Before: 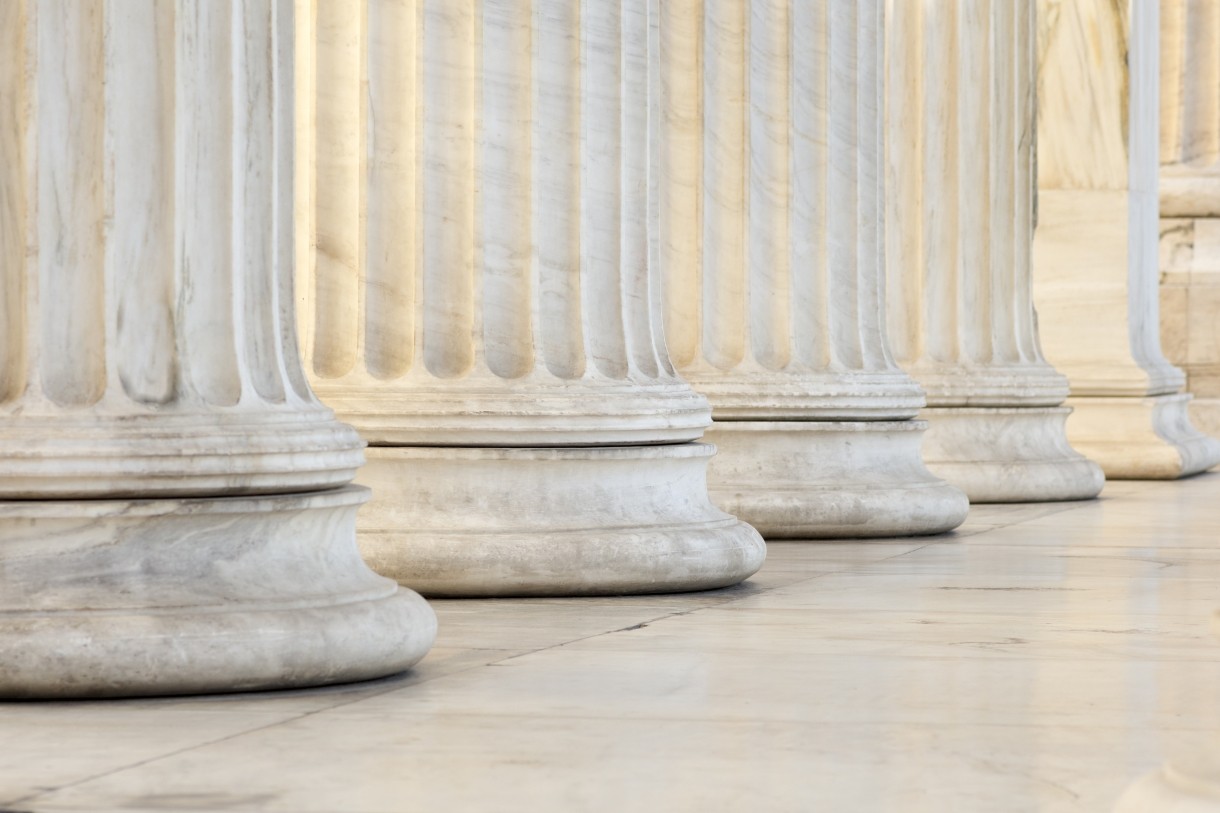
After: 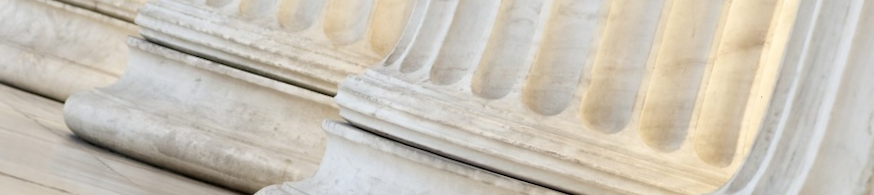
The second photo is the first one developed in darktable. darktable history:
crop and rotate: angle 16.12°, top 30.835%, bottom 35.653%
rotate and perspective: rotation -0.45°, automatic cropping original format, crop left 0.008, crop right 0.992, crop top 0.012, crop bottom 0.988
